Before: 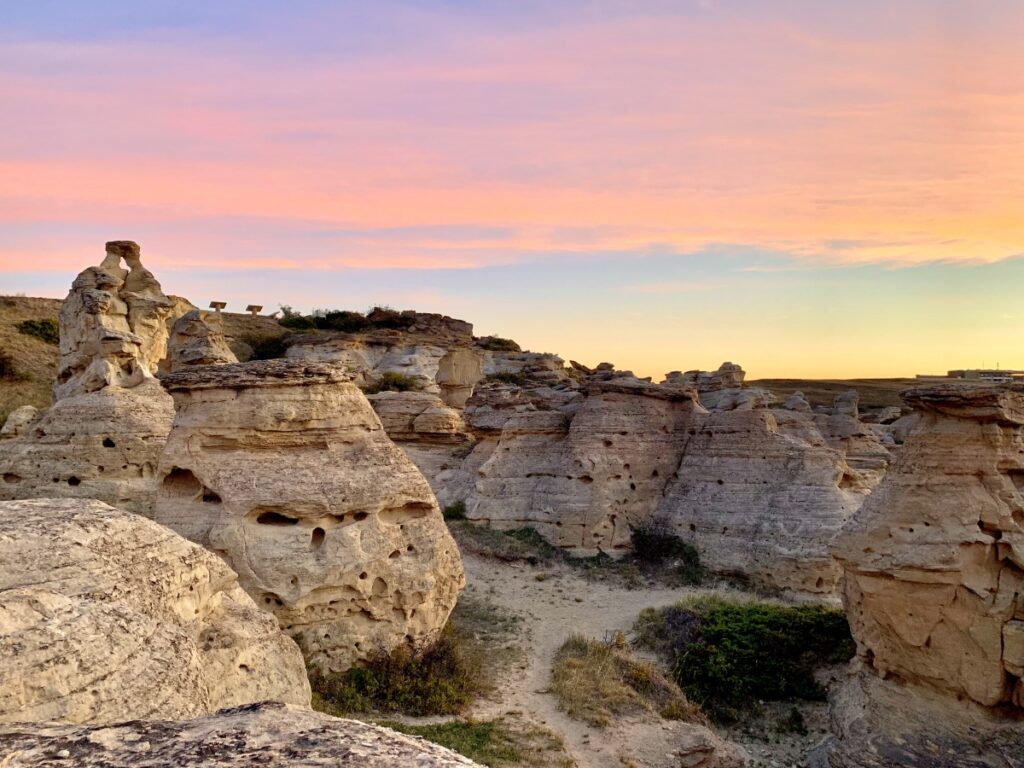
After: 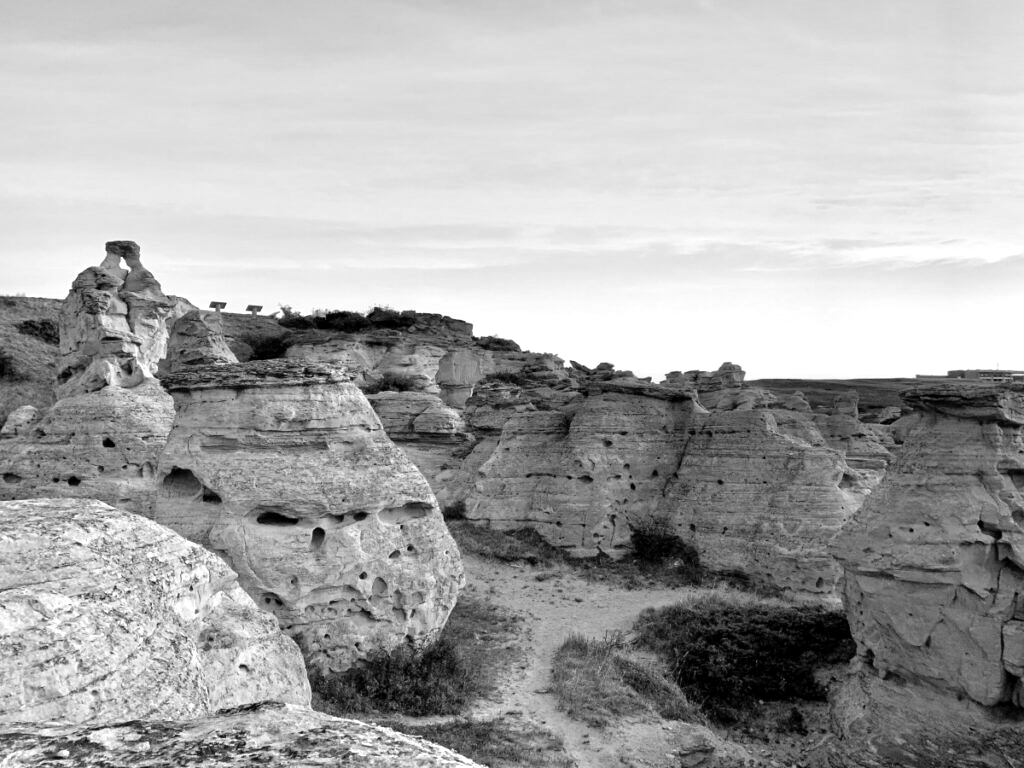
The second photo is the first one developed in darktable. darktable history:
exposure: black level correction 0.001, exposure 0.5 EV, compensate exposure bias true, compensate highlight preservation false
monochrome: on, module defaults
